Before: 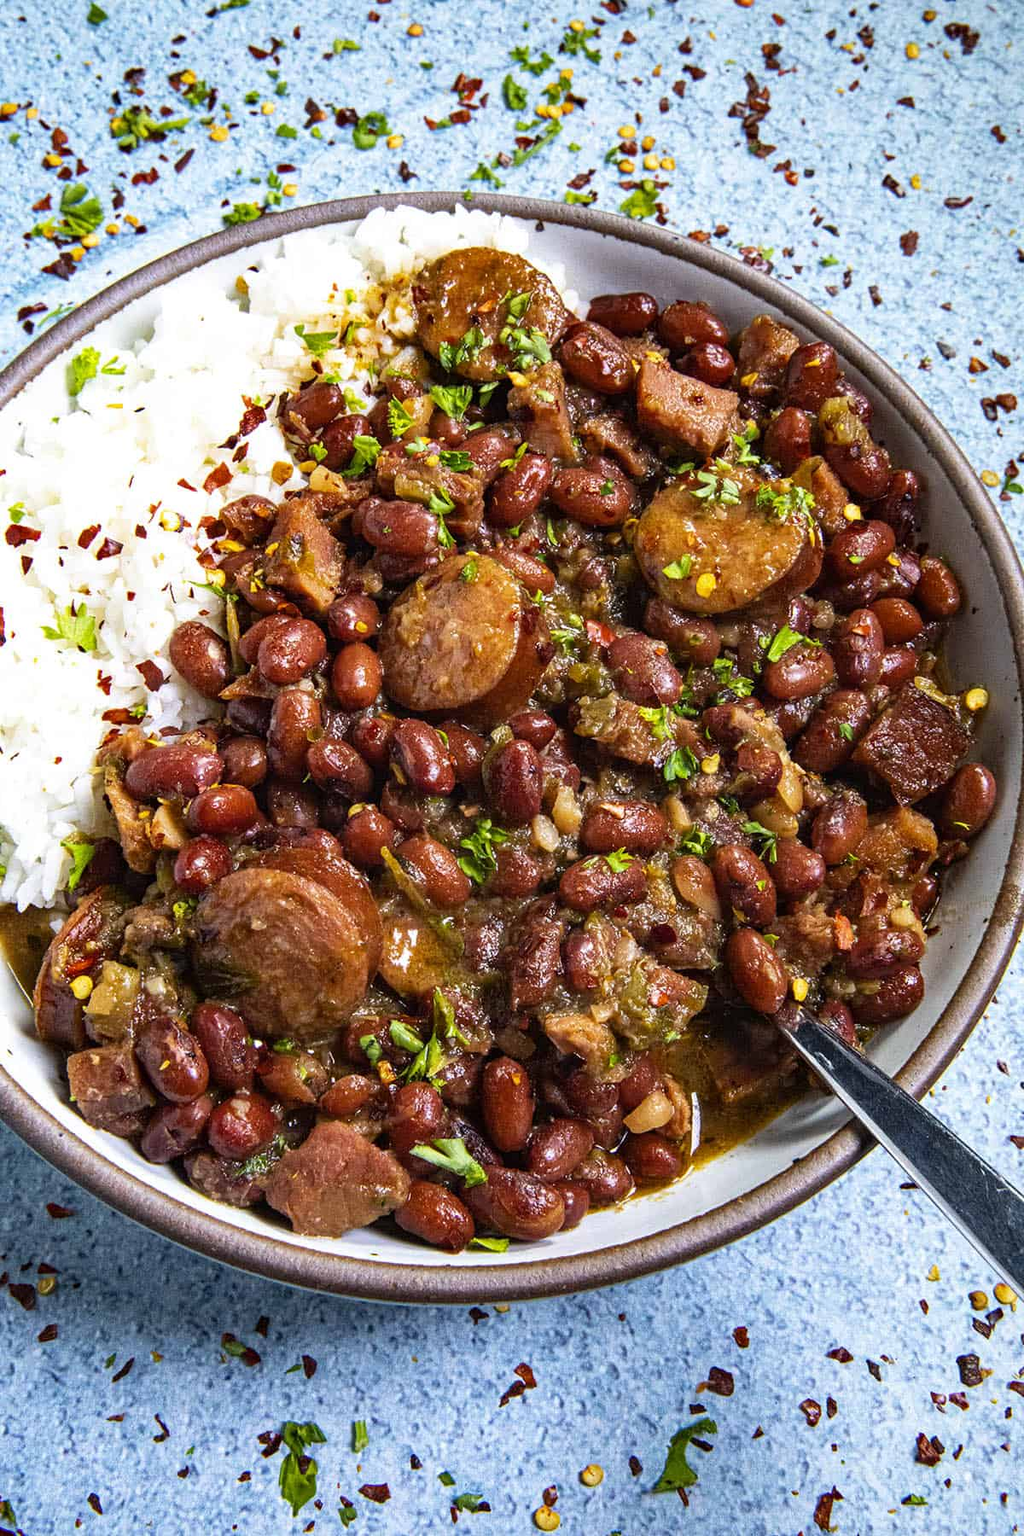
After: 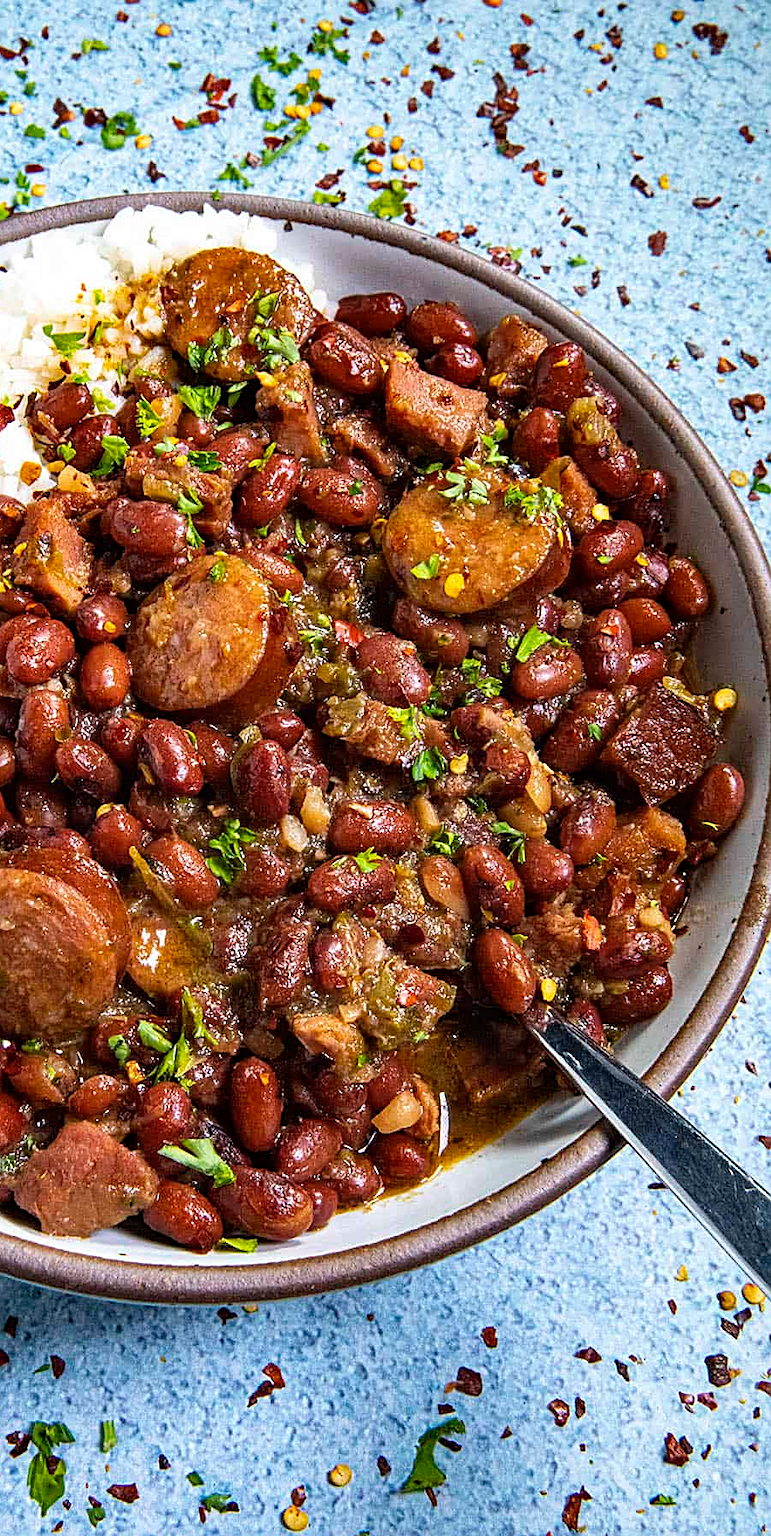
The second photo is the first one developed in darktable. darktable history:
sharpen: on, module defaults
crop and rotate: left 24.6%
